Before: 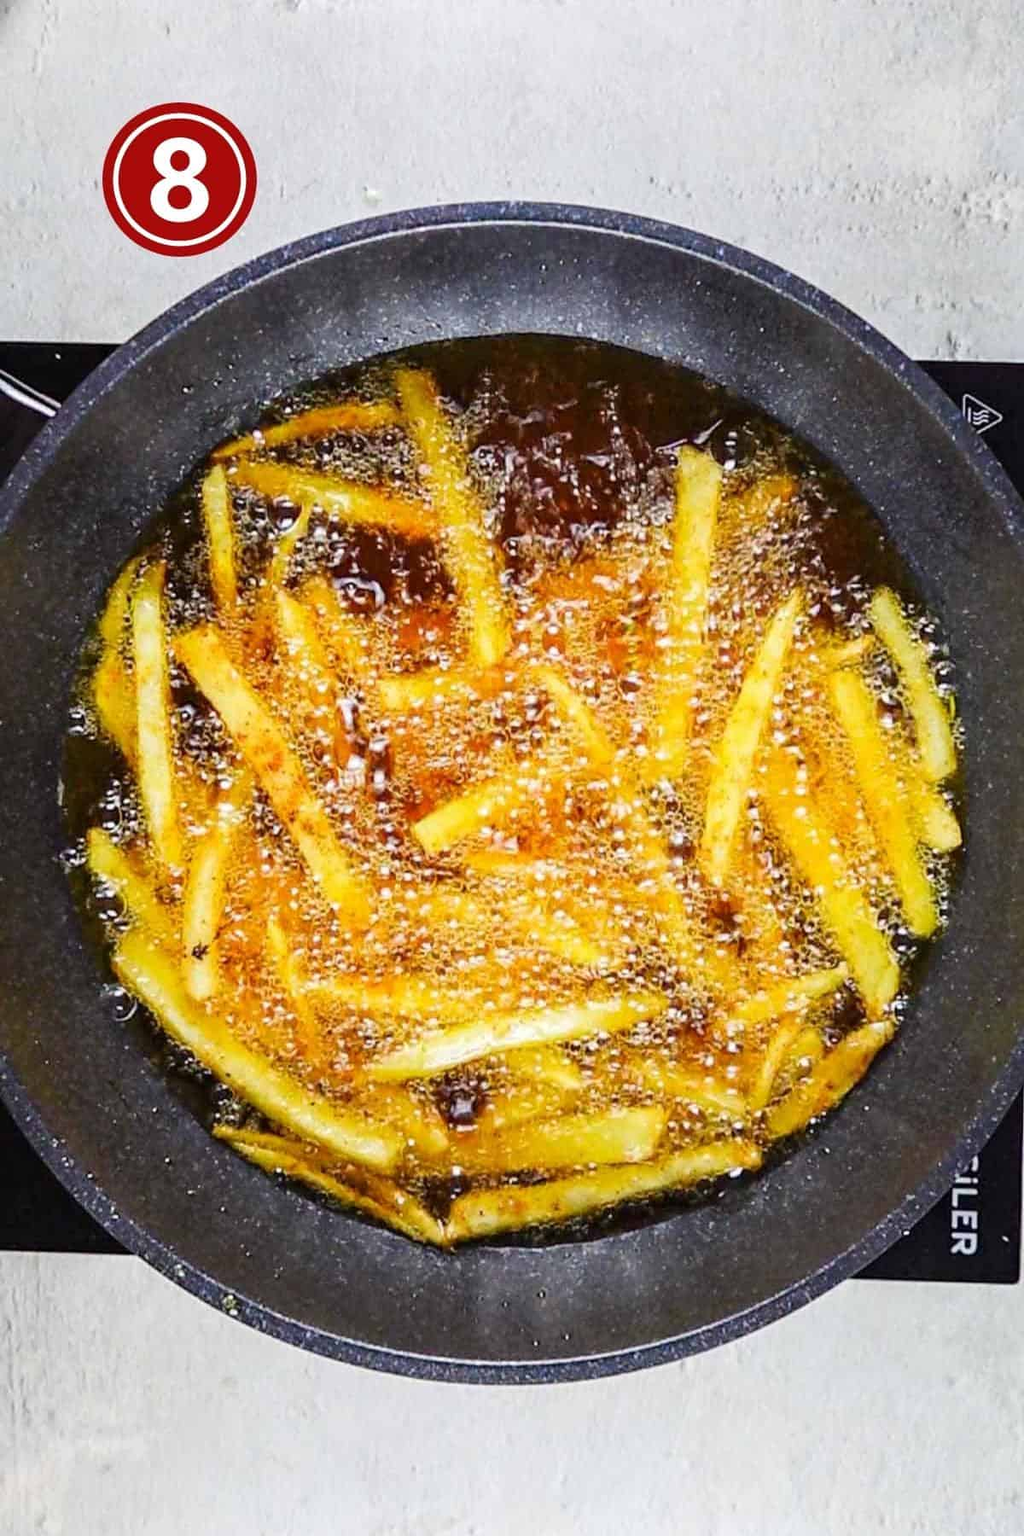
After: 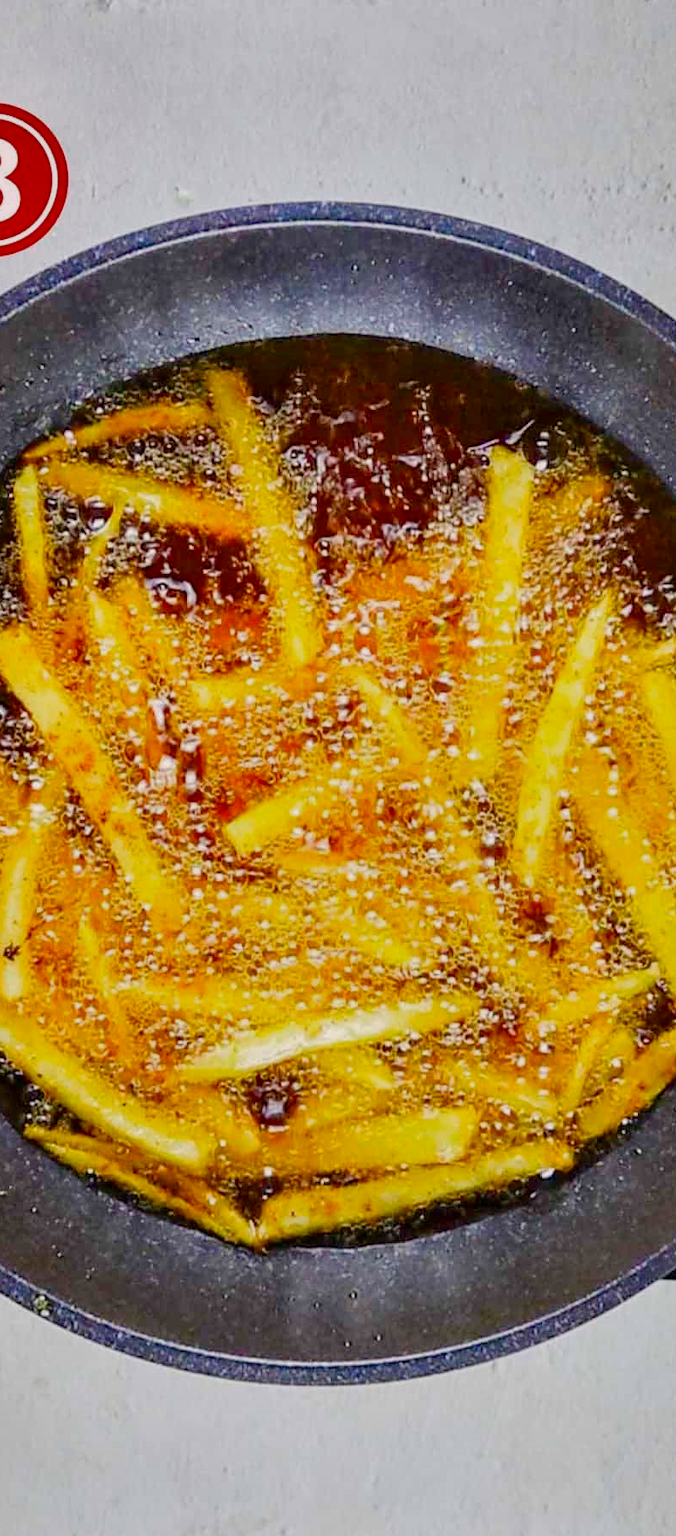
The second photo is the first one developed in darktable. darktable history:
shadows and highlights: soften with gaussian
color balance rgb: linear chroma grading › shadows -8%, linear chroma grading › global chroma 10%, perceptual saturation grading › global saturation 2%, perceptual saturation grading › highlights -2%, perceptual saturation grading › mid-tones 4%, perceptual saturation grading › shadows 8%, perceptual brilliance grading › global brilliance 2%, perceptual brilliance grading › highlights -4%, global vibrance 16%, saturation formula JzAzBz (2021)
crop and rotate: left 18.442%, right 15.508%
filmic rgb: black relative exposure -16 EV, threshold -0.33 EV, transition 3.19 EV, structure ↔ texture 100%, target black luminance 0%, hardness 7.57, latitude 72.96%, contrast 0.908, highlights saturation mix 10%, shadows ↔ highlights balance -0.38%, add noise in highlights 0, preserve chrominance no, color science v4 (2020), iterations of high-quality reconstruction 10, enable highlight reconstruction true
